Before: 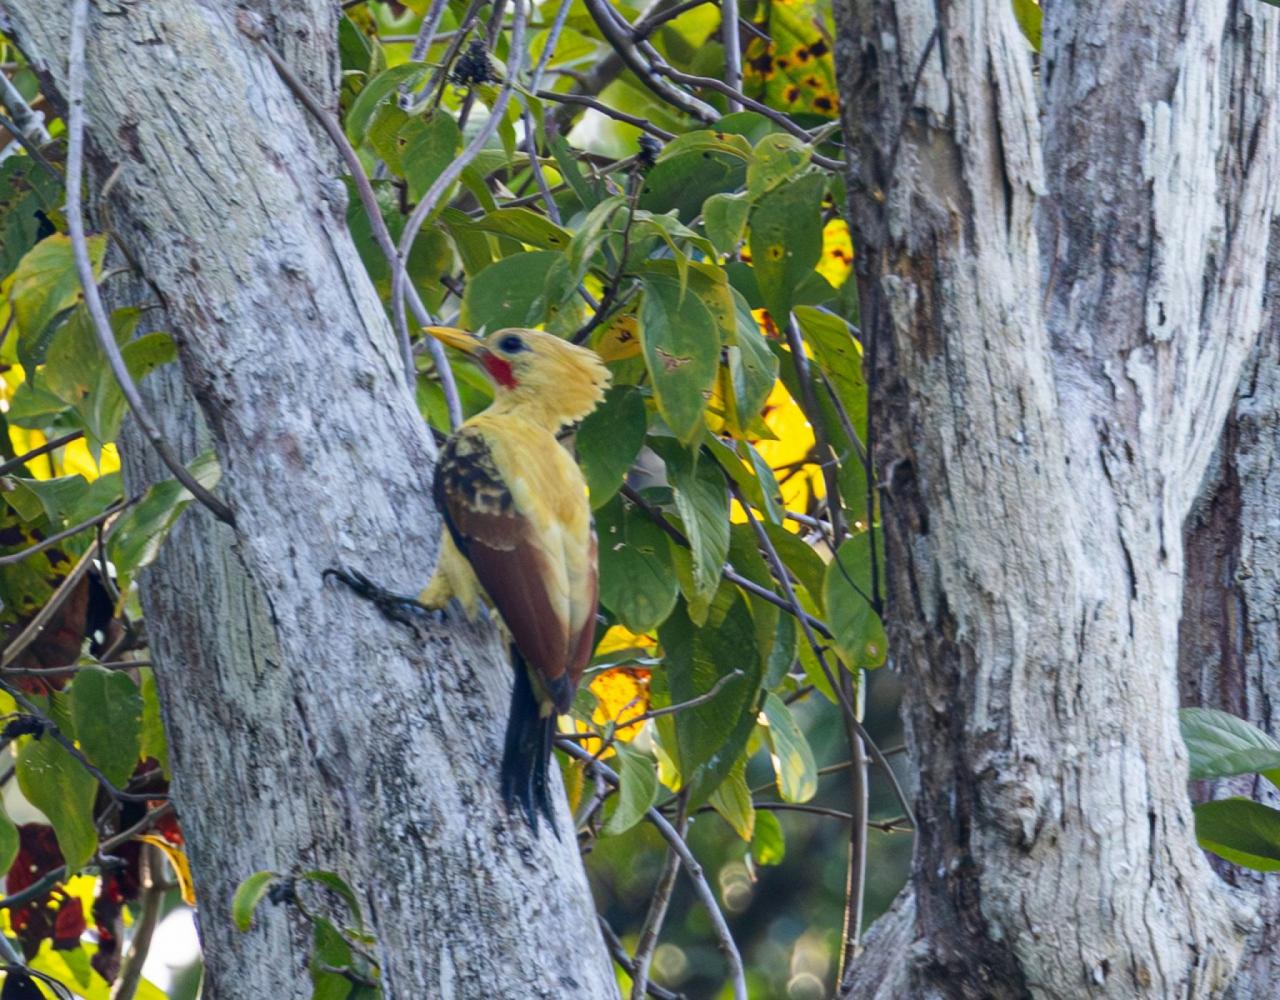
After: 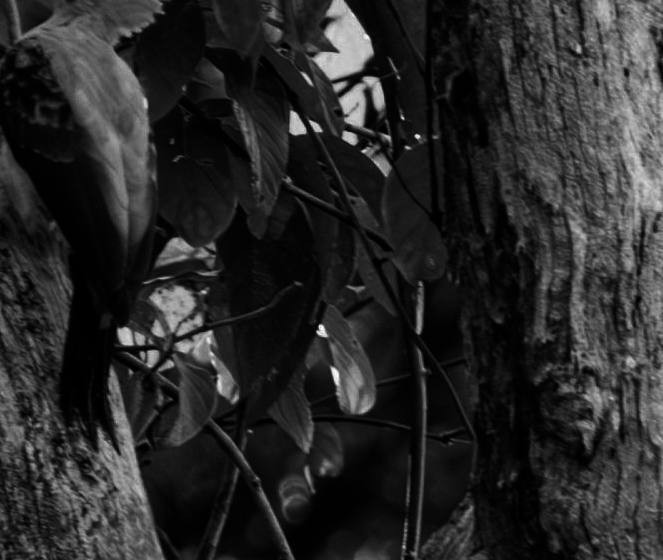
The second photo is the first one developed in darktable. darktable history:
contrast brightness saturation: contrast 0.02, brightness -1, saturation -1
crop: left 34.479%, top 38.822%, right 13.718%, bottom 5.172%
